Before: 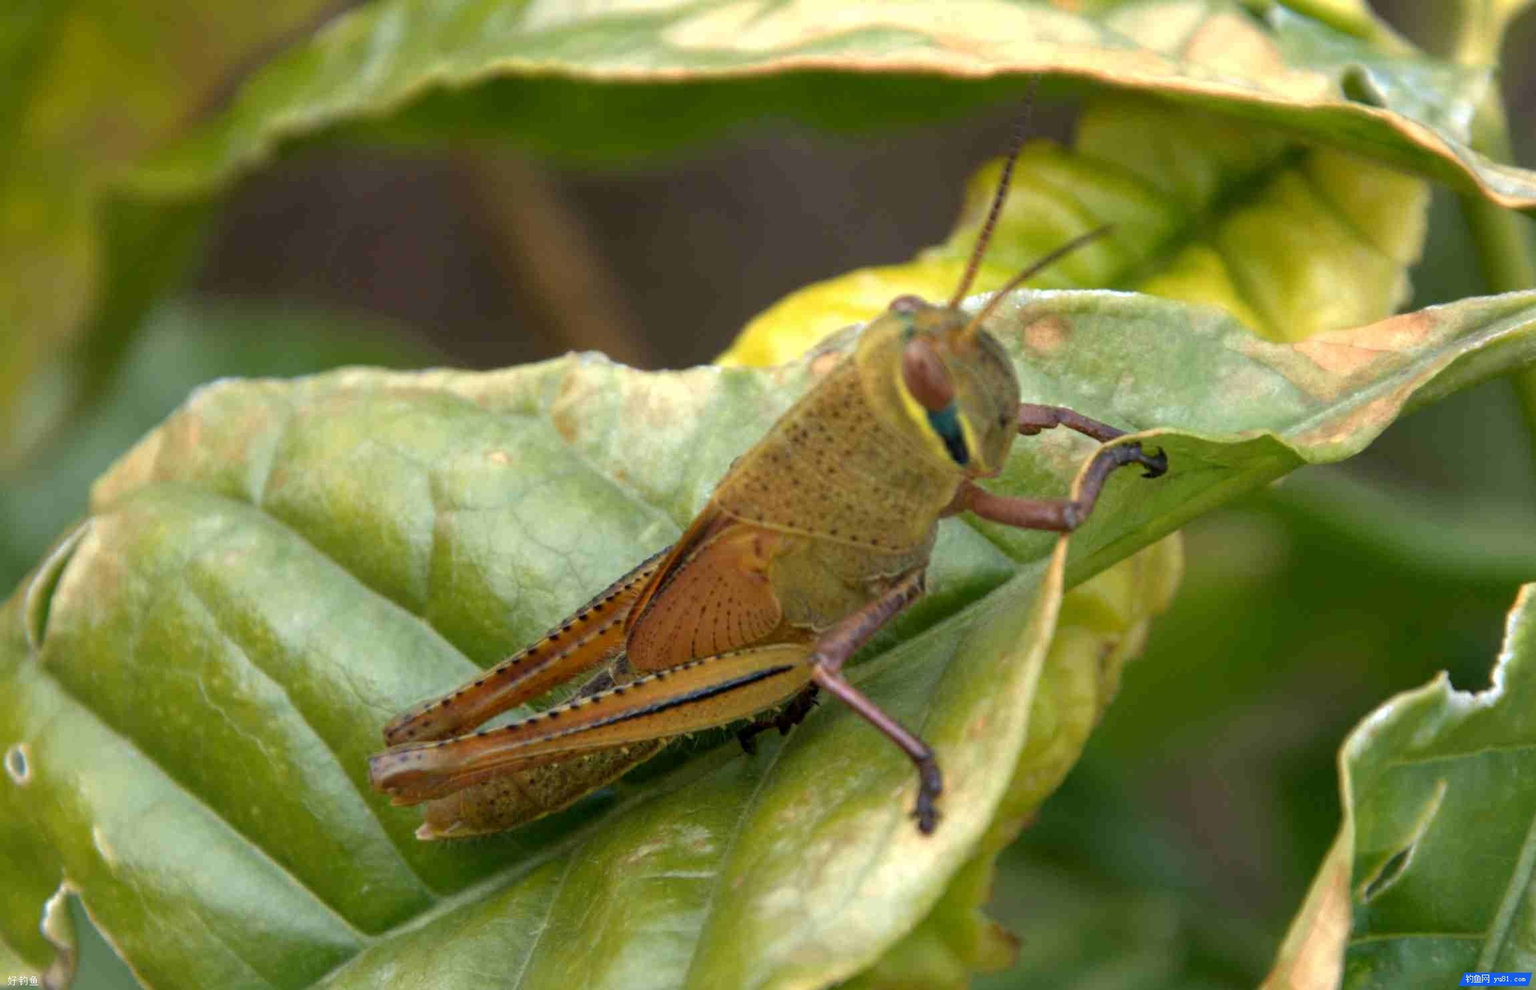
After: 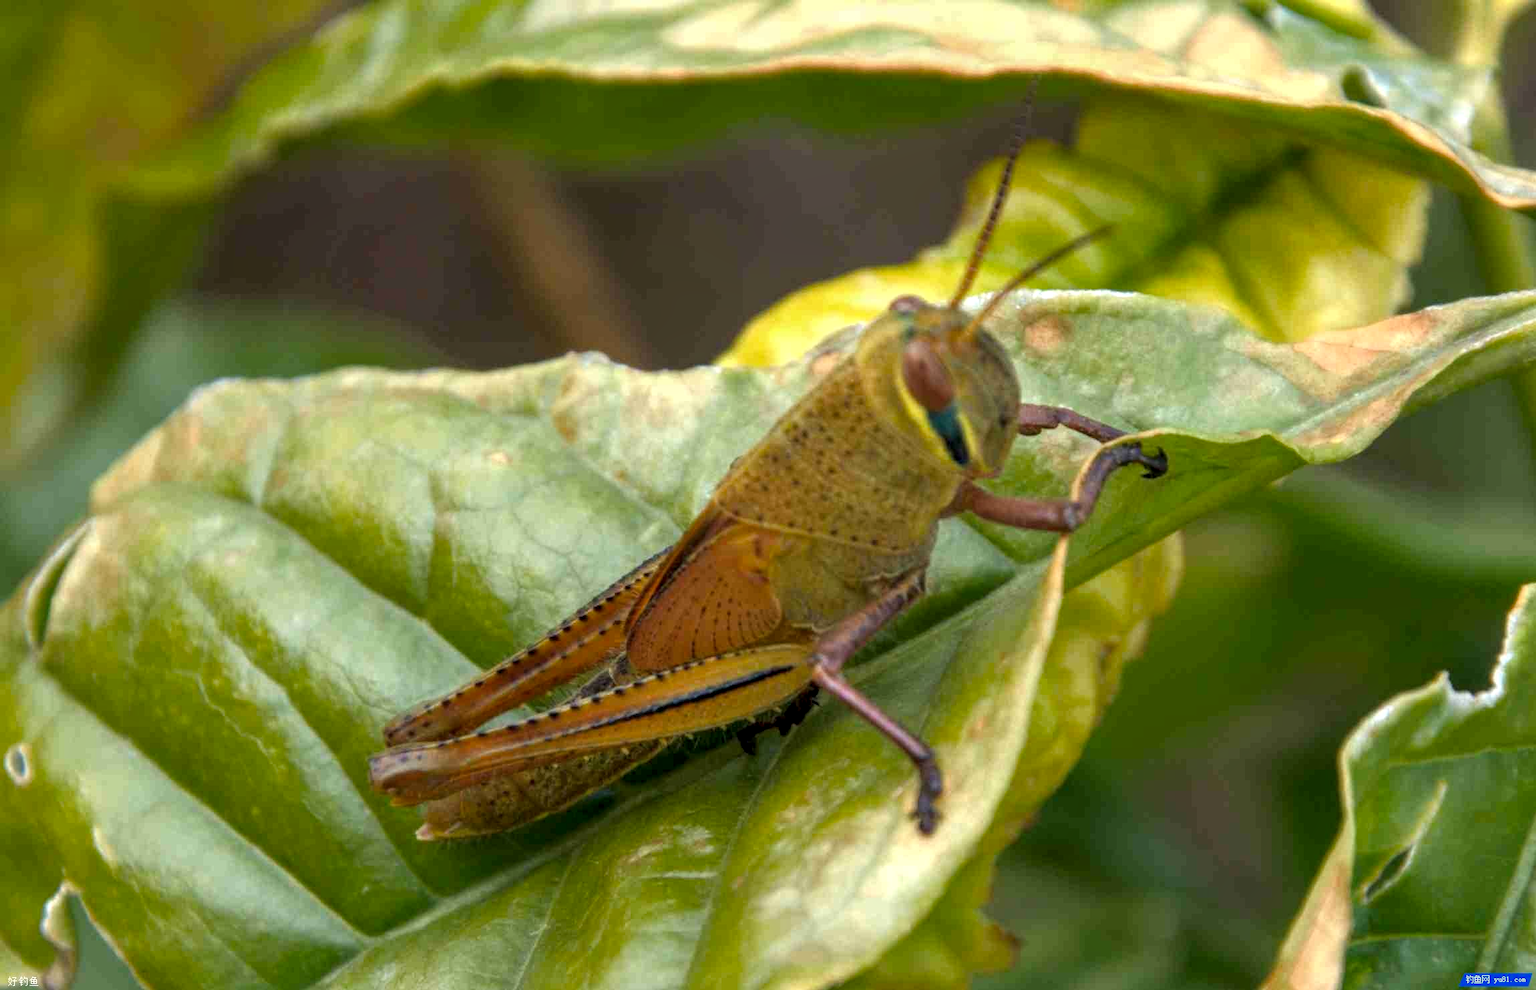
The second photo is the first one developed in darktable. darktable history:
local contrast: on, module defaults
color balance rgb: shadows fall-off 101%, linear chroma grading › mid-tones 7.63%, perceptual saturation grading › mid-tones 11.68%, mask middle-gray fulcrum 22.45%, global vibrance 10.11%, saturation formula JzAzBz (2021)
